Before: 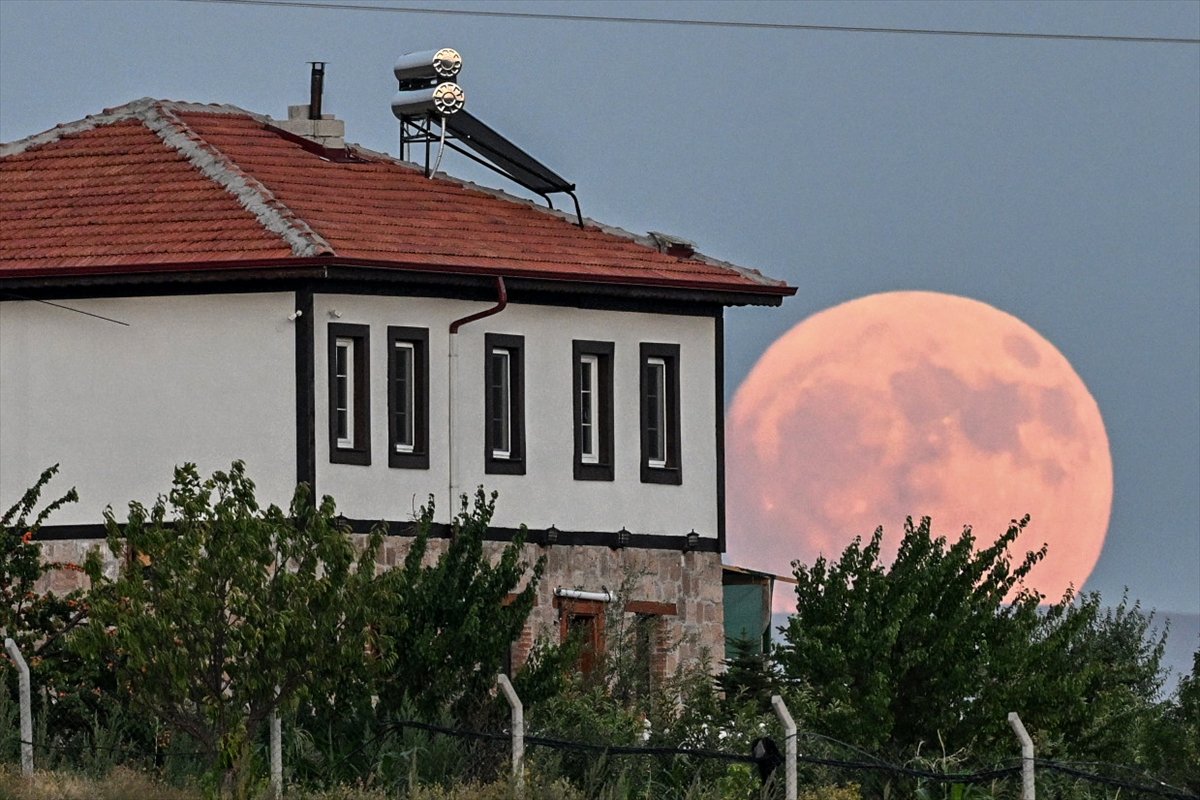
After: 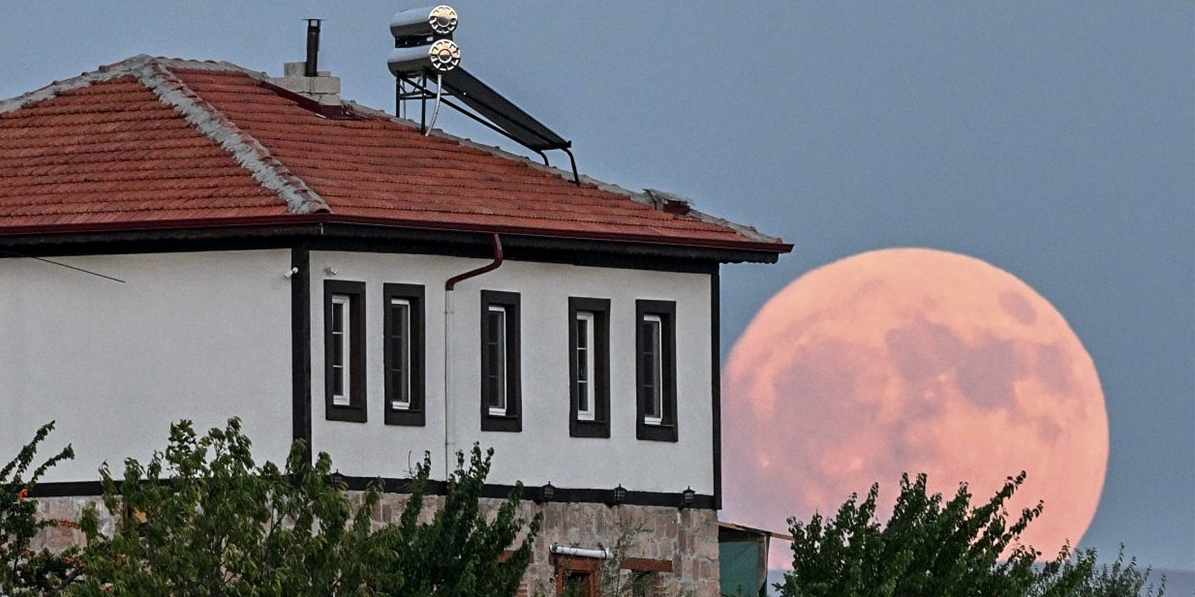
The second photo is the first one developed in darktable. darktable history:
white balance: red 0.98, blue 1.034
crop: left 0.387%, top 5.469%, bottom 19.809%
